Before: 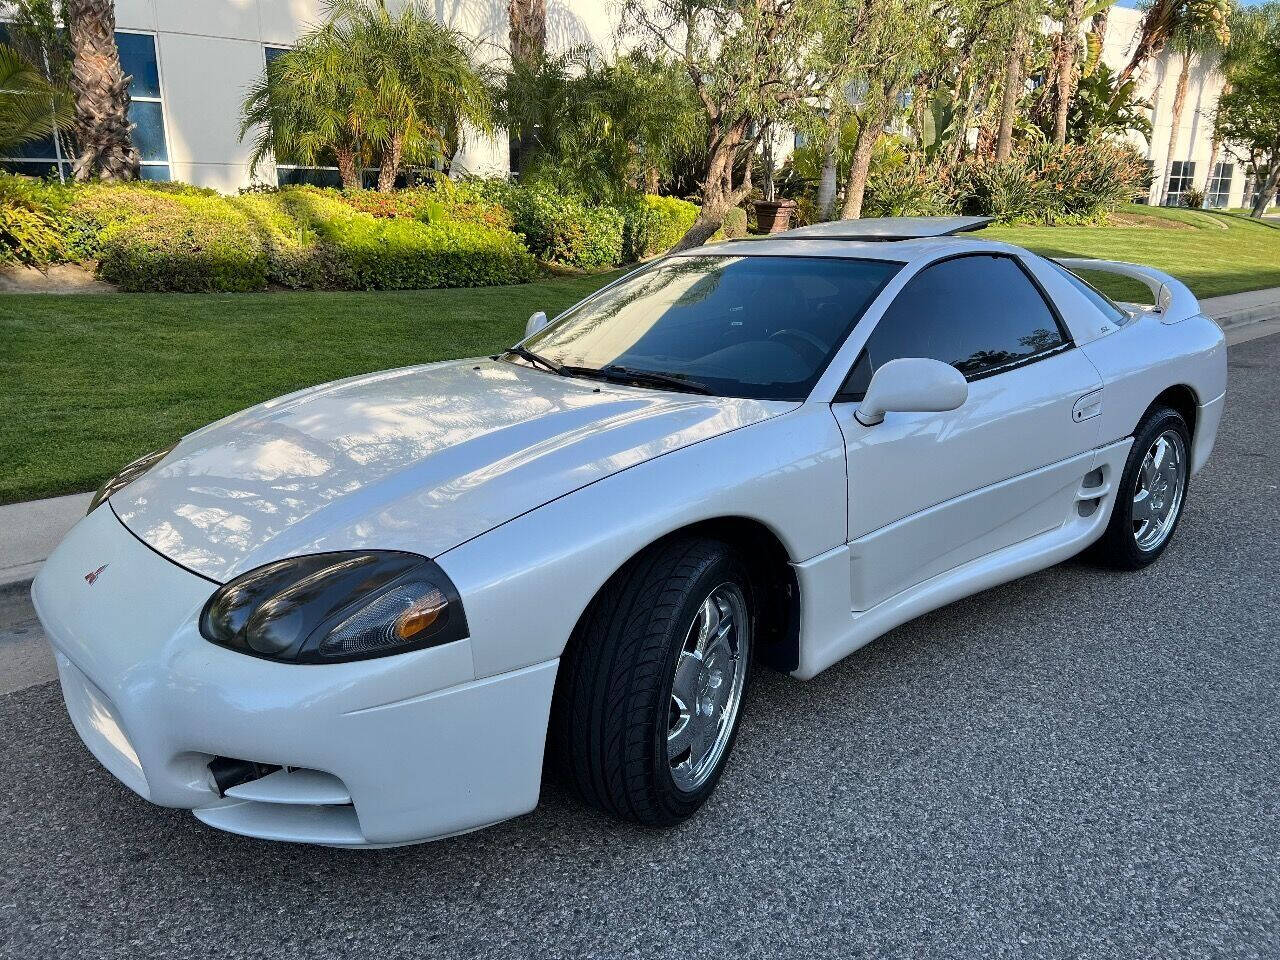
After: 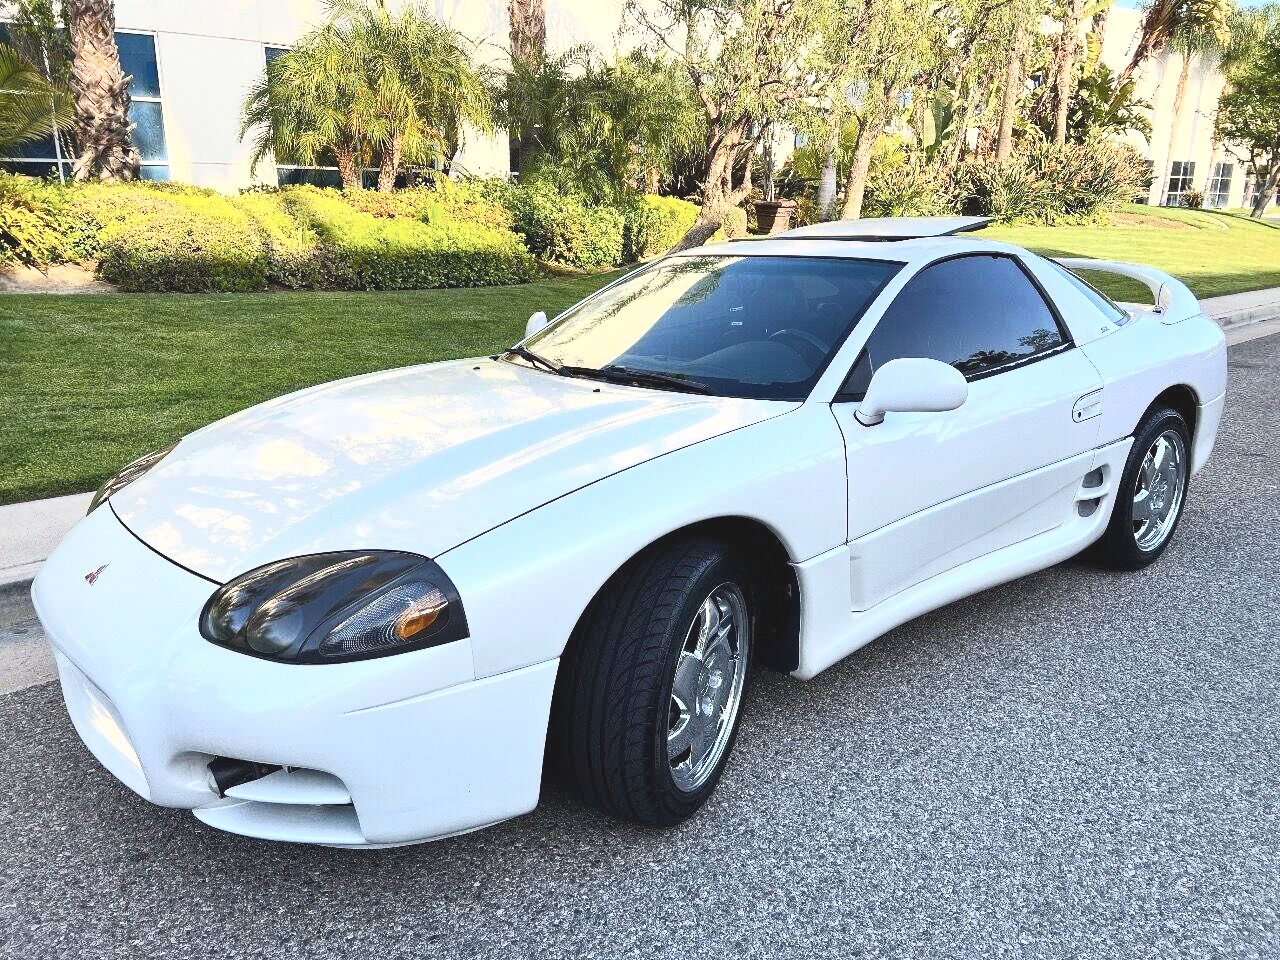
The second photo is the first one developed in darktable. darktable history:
contrast brightness saturation: contrast 0.39, brightness 0.53
color balance rgb: shadows lift › chroma 1%, shadows lift › hue 28.8°, power › hue 60°, highlights gain › chroma 1%, highlights gain › hue 60°, global offset › luminance 0.25%, perceptual saturation grading › highlights -20%, perceptual saturation grading › shadows 20%, perceptual brilliance grading › highlights 10%, perceptual brilliance grading › shadows -5%, global vibrance 19.67%
